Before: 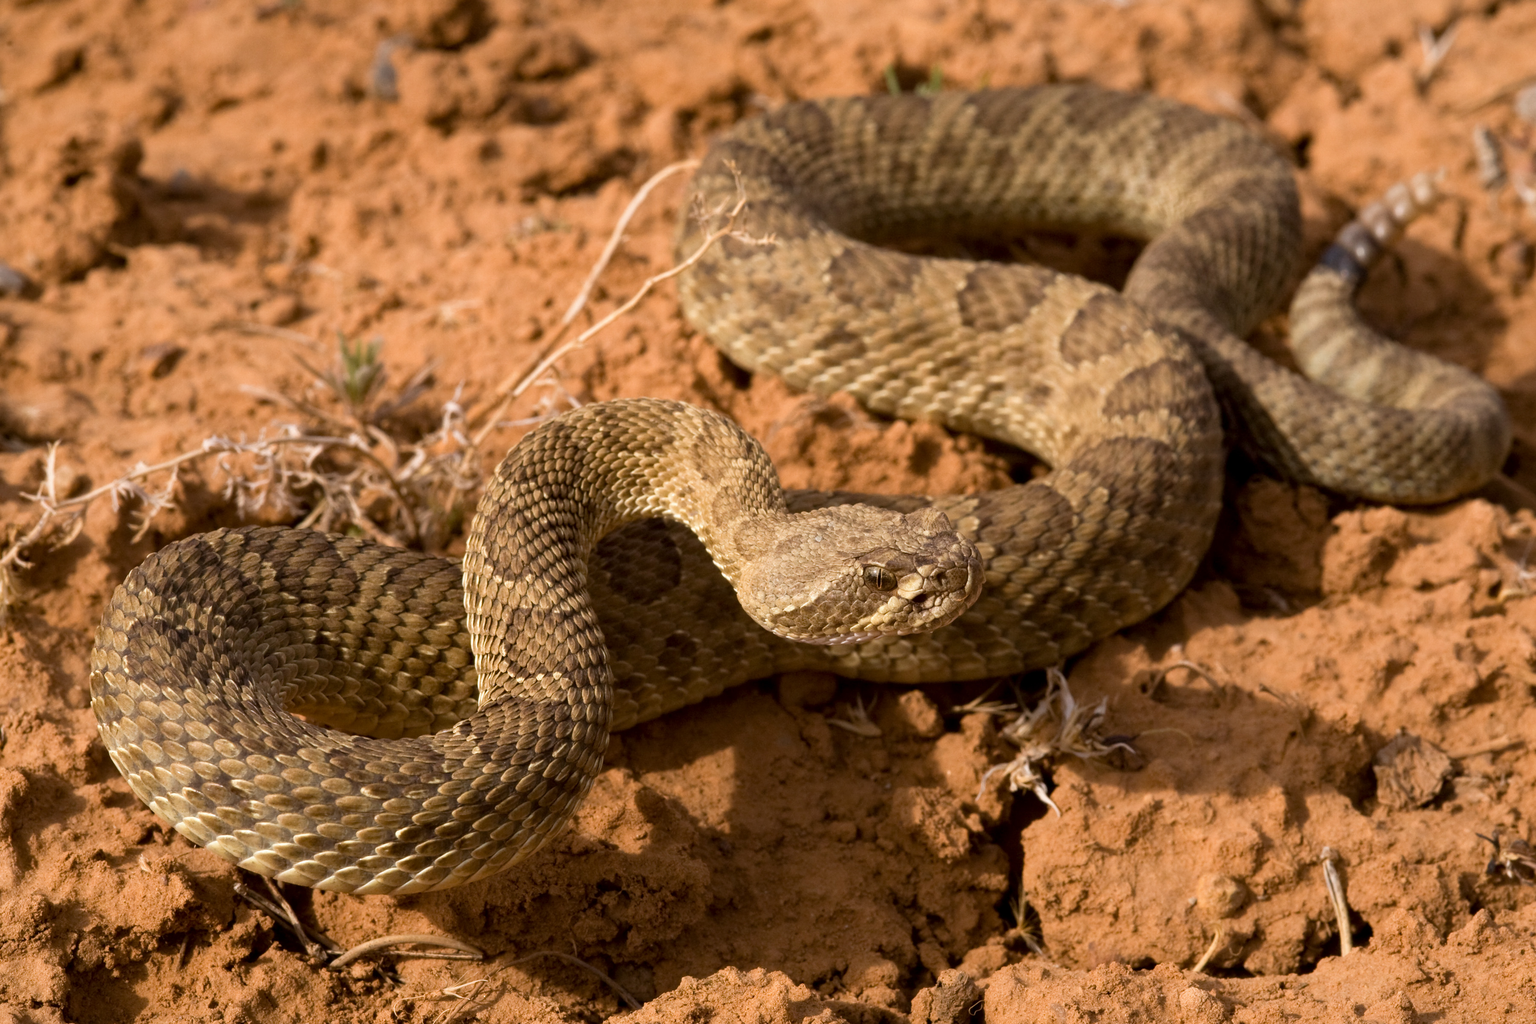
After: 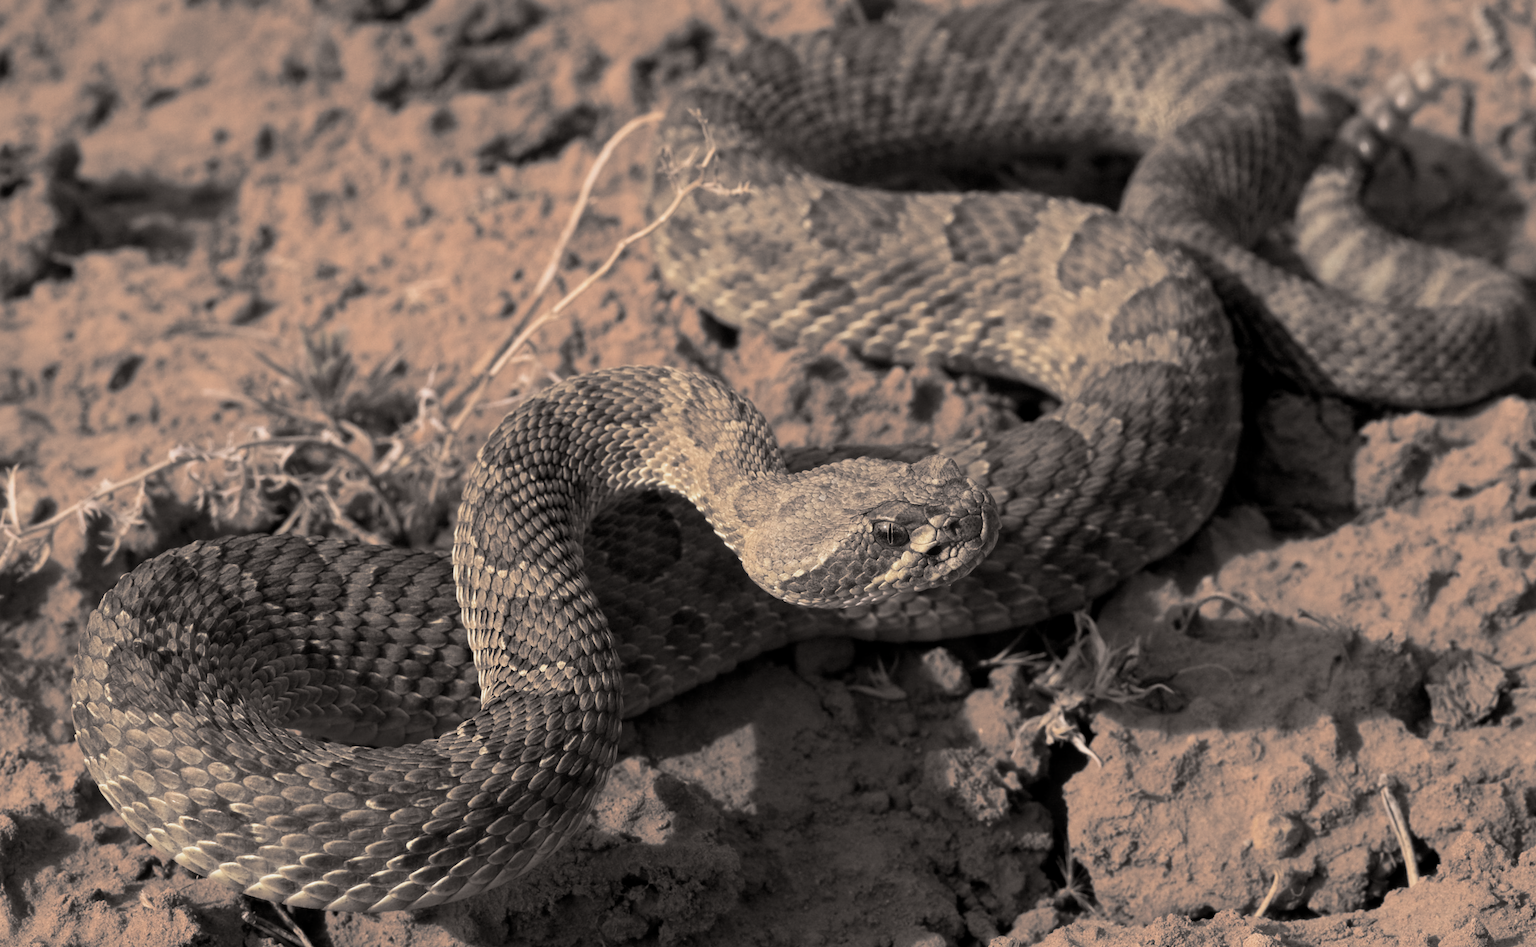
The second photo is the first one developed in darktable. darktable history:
rotate and perspective: rotation -5°, crop left 0.05, crop right 0.952, crop top 0.11, crop bottom 0.89
split-toning: shadows › hue 26°, shadows › saturation 0.09, highlights › hue 40°, highlights › saturation 0.18, balance -63, compress 0%
exposure: black level correction 0.001, exposure -0.2 EV, compensate highlight preservation false
